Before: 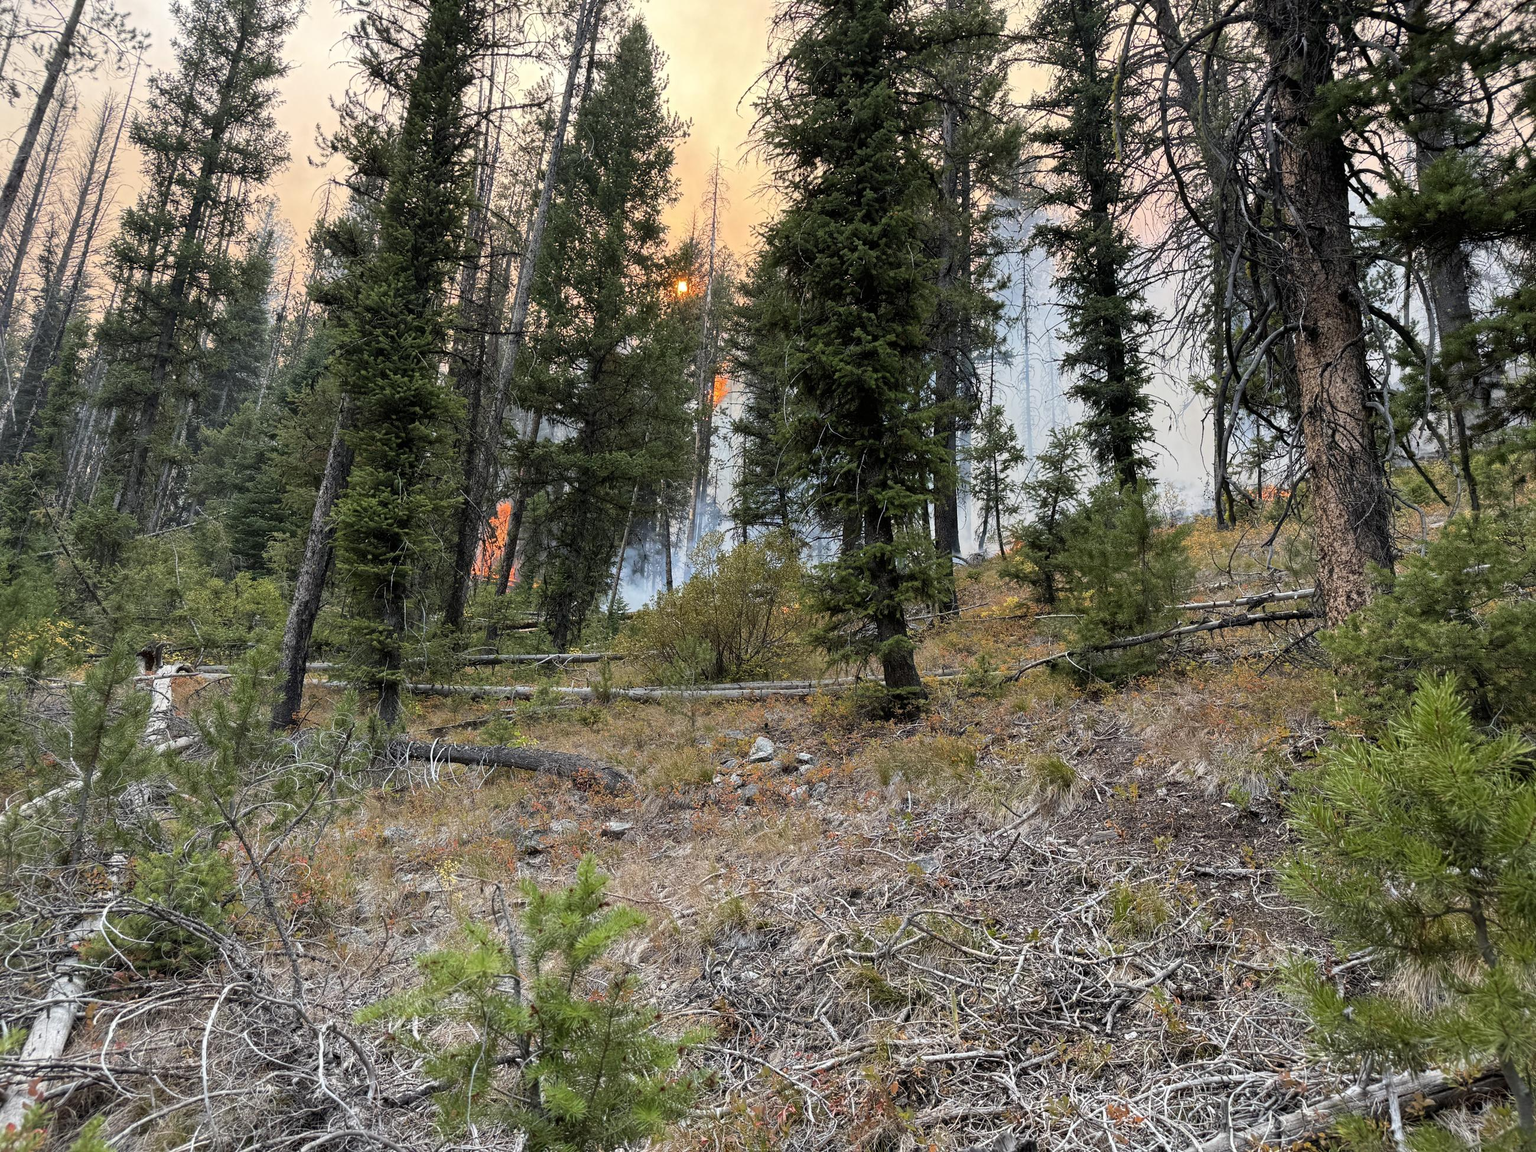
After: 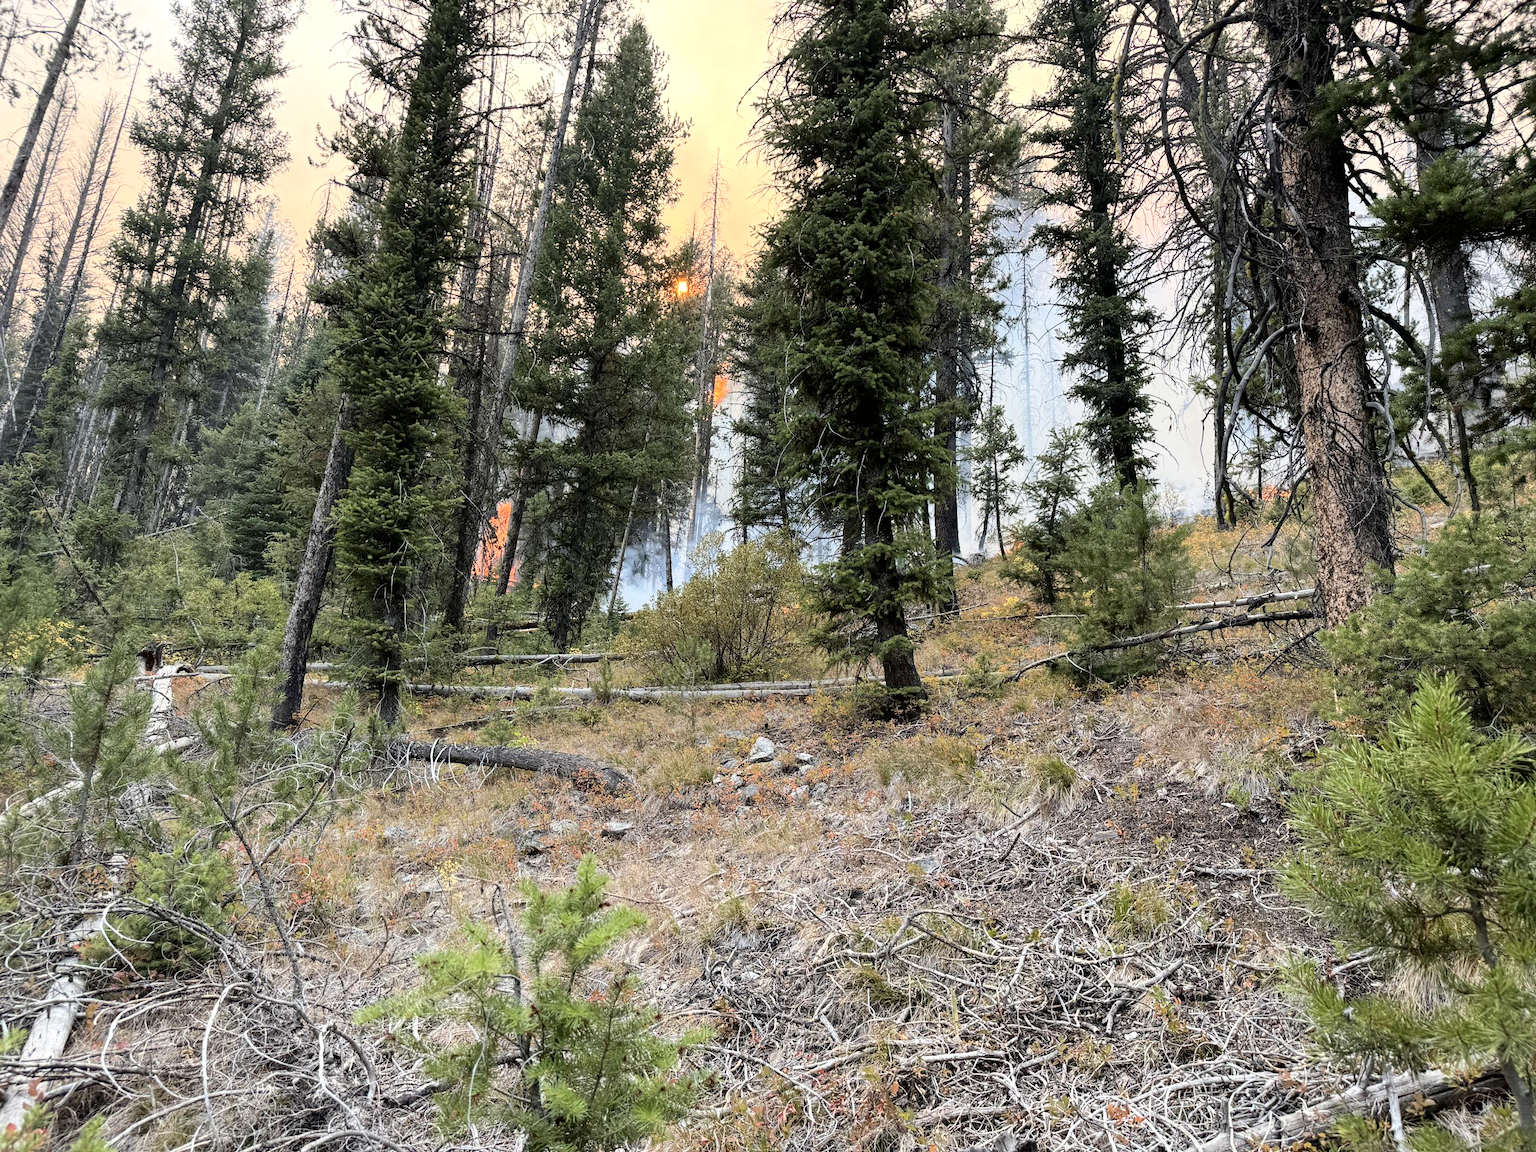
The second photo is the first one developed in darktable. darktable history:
tone curve: curves: ch0 [(0, 0) (0.004, 0.001) (0.133, 0.112) (0.325, 0.362) (0.832, 0.893) (1, 1)], color space Lab, independent channels, preserve colors none
exposure: exposure 0.202 EV, compensate highlight preservation false
tone equalizer: -8 EV 0.086 EV, edges refinement/feathering 500, mask exposure compensation -1.57 EV, preserve details no
